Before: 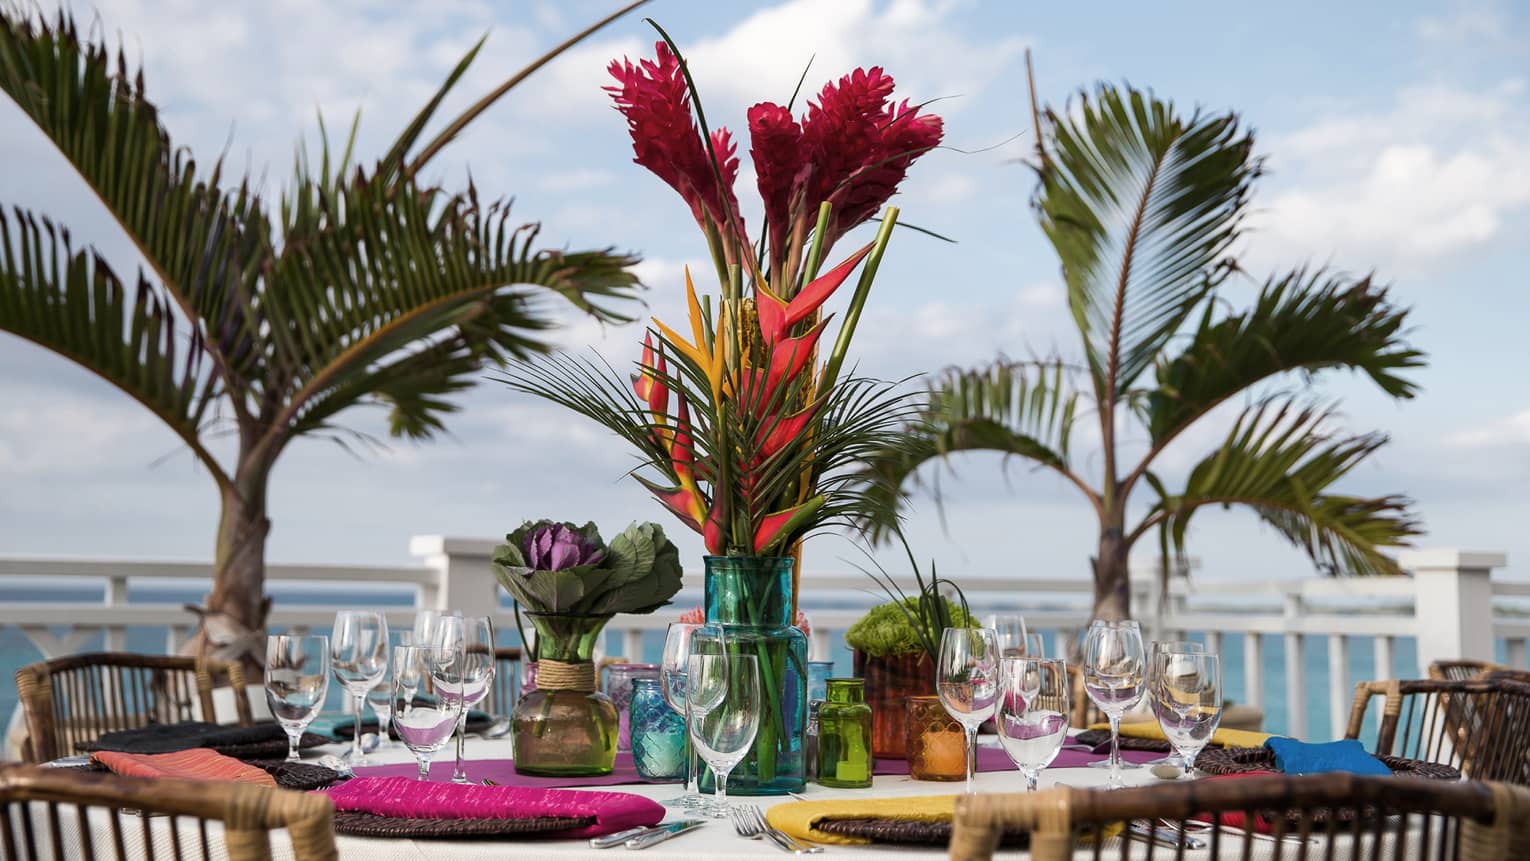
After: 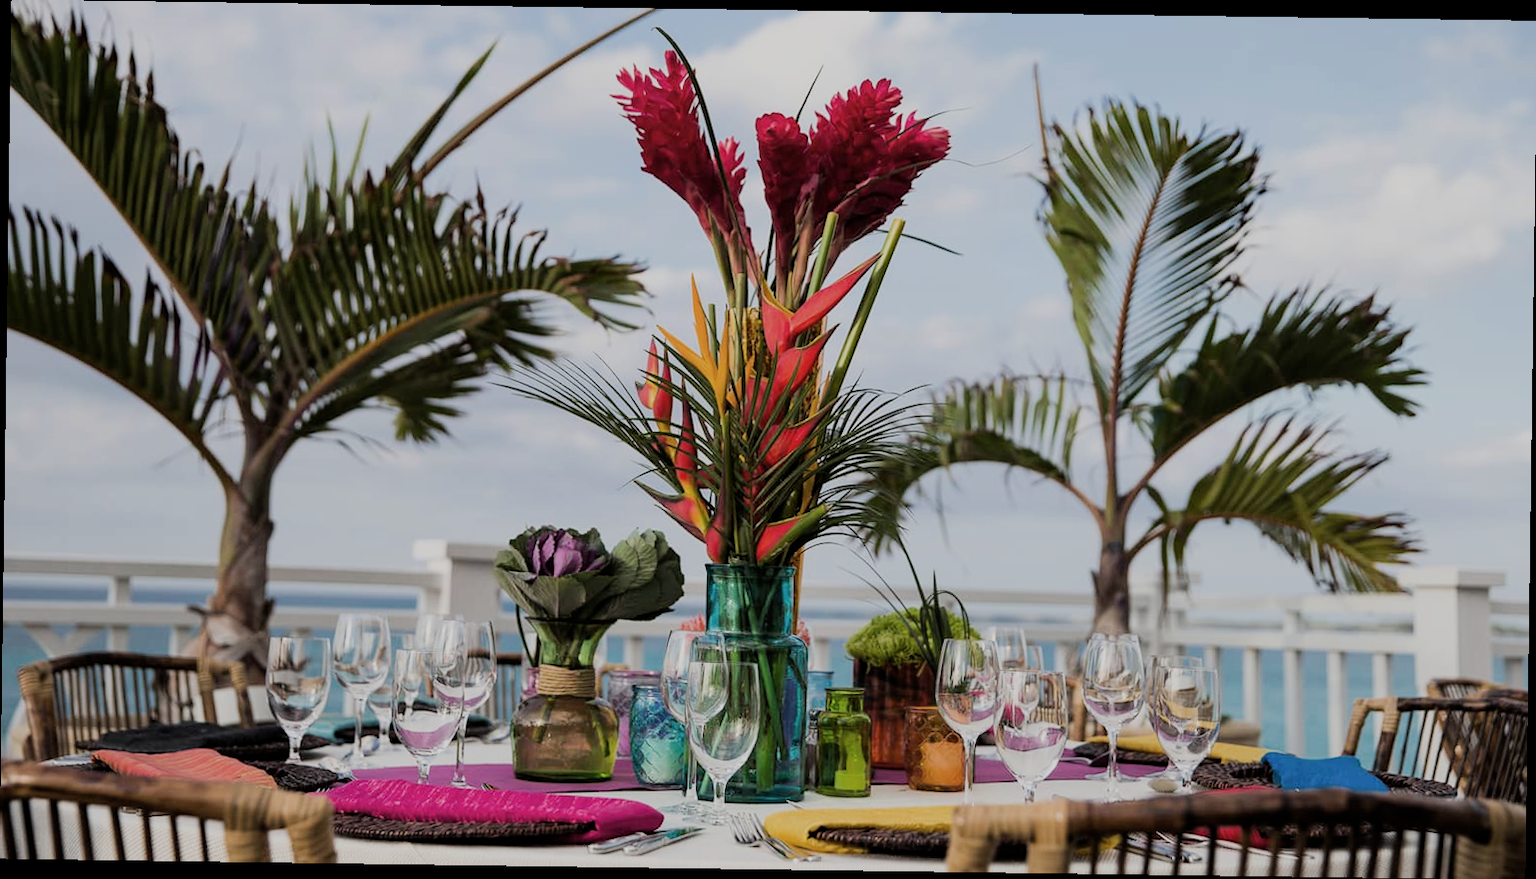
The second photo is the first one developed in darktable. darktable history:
filmic rgb: black relative exposure -8.54 EV, white relative exposure 5.52 EV, hardness 3.39, contrast 1.016
rotate and perspective: rotation 0.8°, automatic cropping off
